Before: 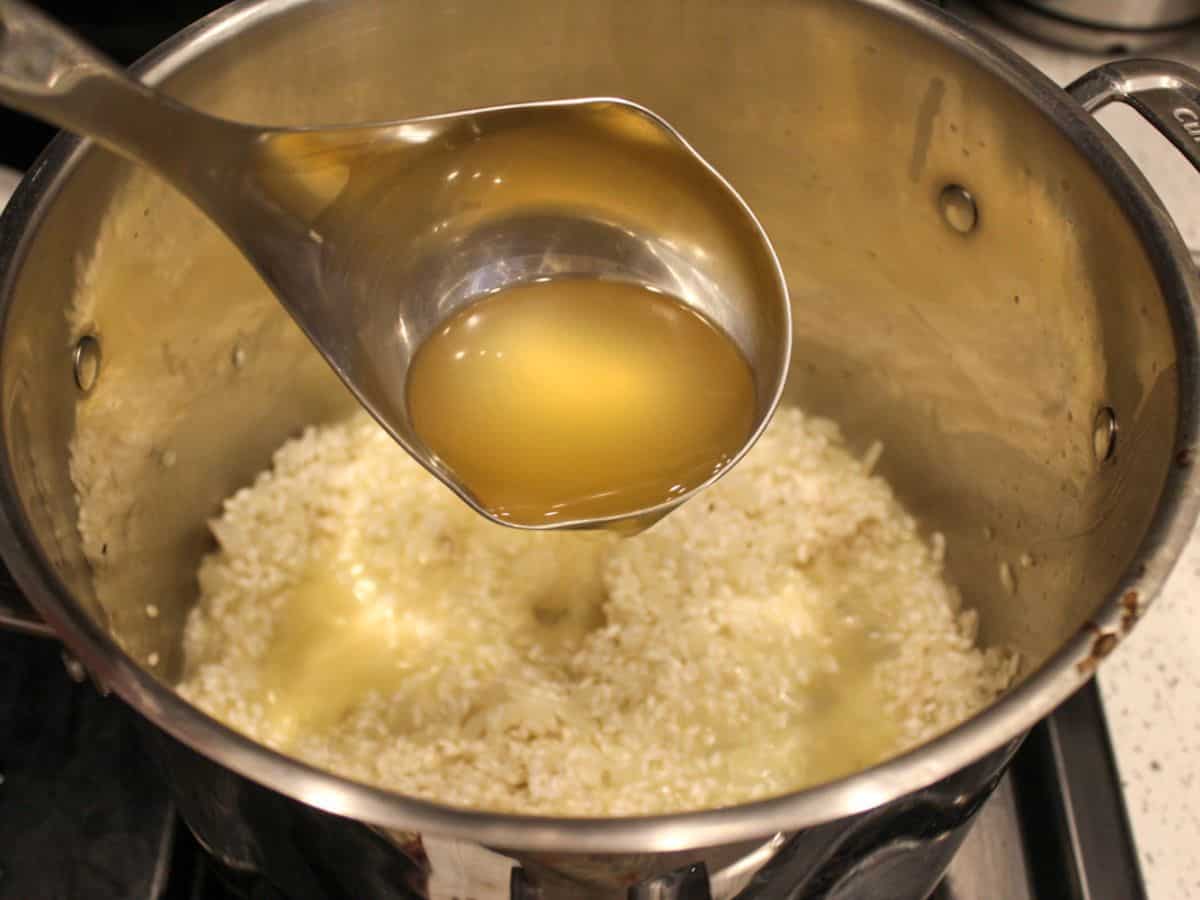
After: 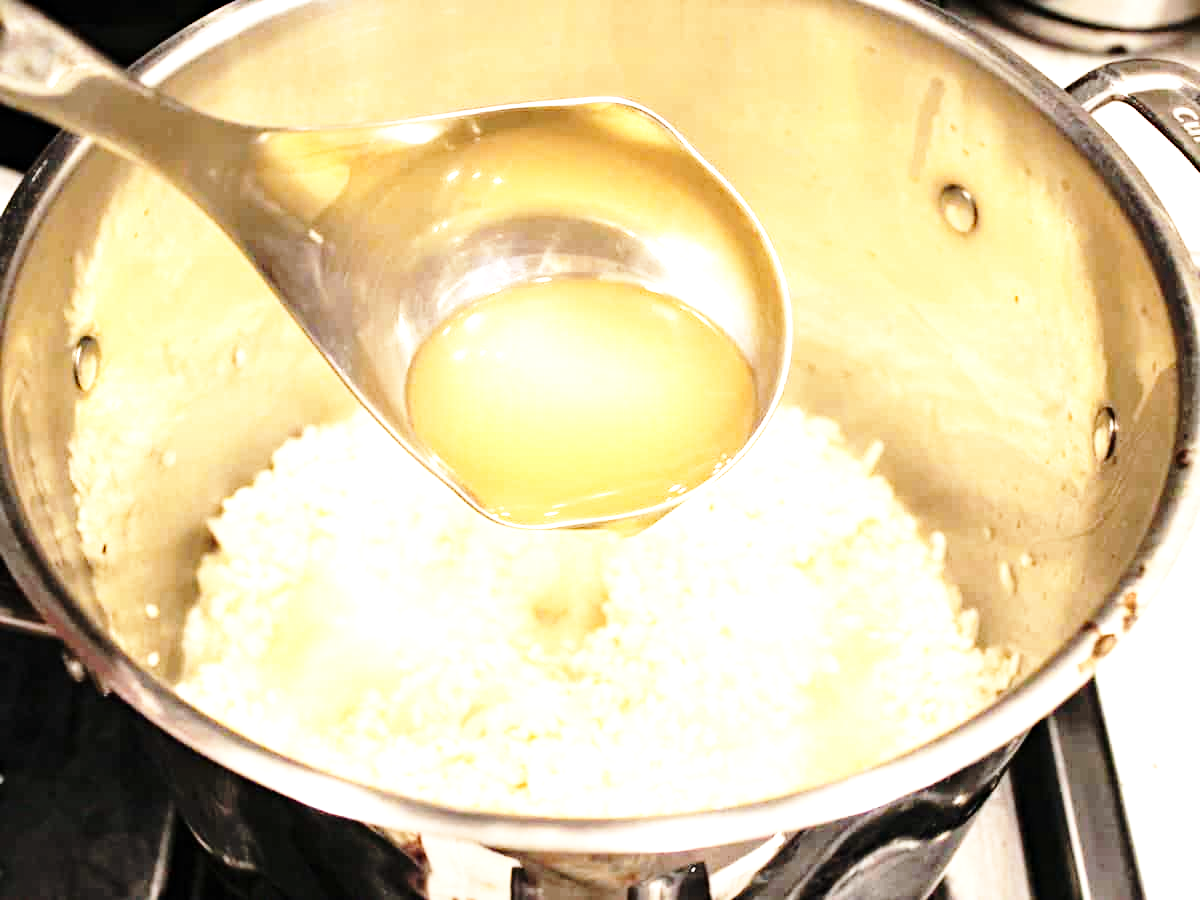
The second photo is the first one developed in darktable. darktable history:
exposure: black level correction 0, exposure 1.2 EV, compensate highlight preservation false
contrast brightness saturation: contrast 0.057, brightness -0.013, saturation -0.225
base curve: curves: ch0 [(0, 0) (0.028, 0.03) (0.121, 0.232) (0.46, 0.748) (0.859, 0.968) (1, 1)], exposure shift 0.01, preserve colors none
haze removal: compatibility mode true, adaptive false
tone equalizer: -8 EV -0.748 EV, -7 EV -0.696 EV, -6 EV -0.599 EV, -5 EV -0.38 EV, -3 EV 0.392 EV, -2 EV 0.6 EV, -1 EV 0.694 EV, +0 EV 0.766 EV, luminance estimator HSV value / RGB max
